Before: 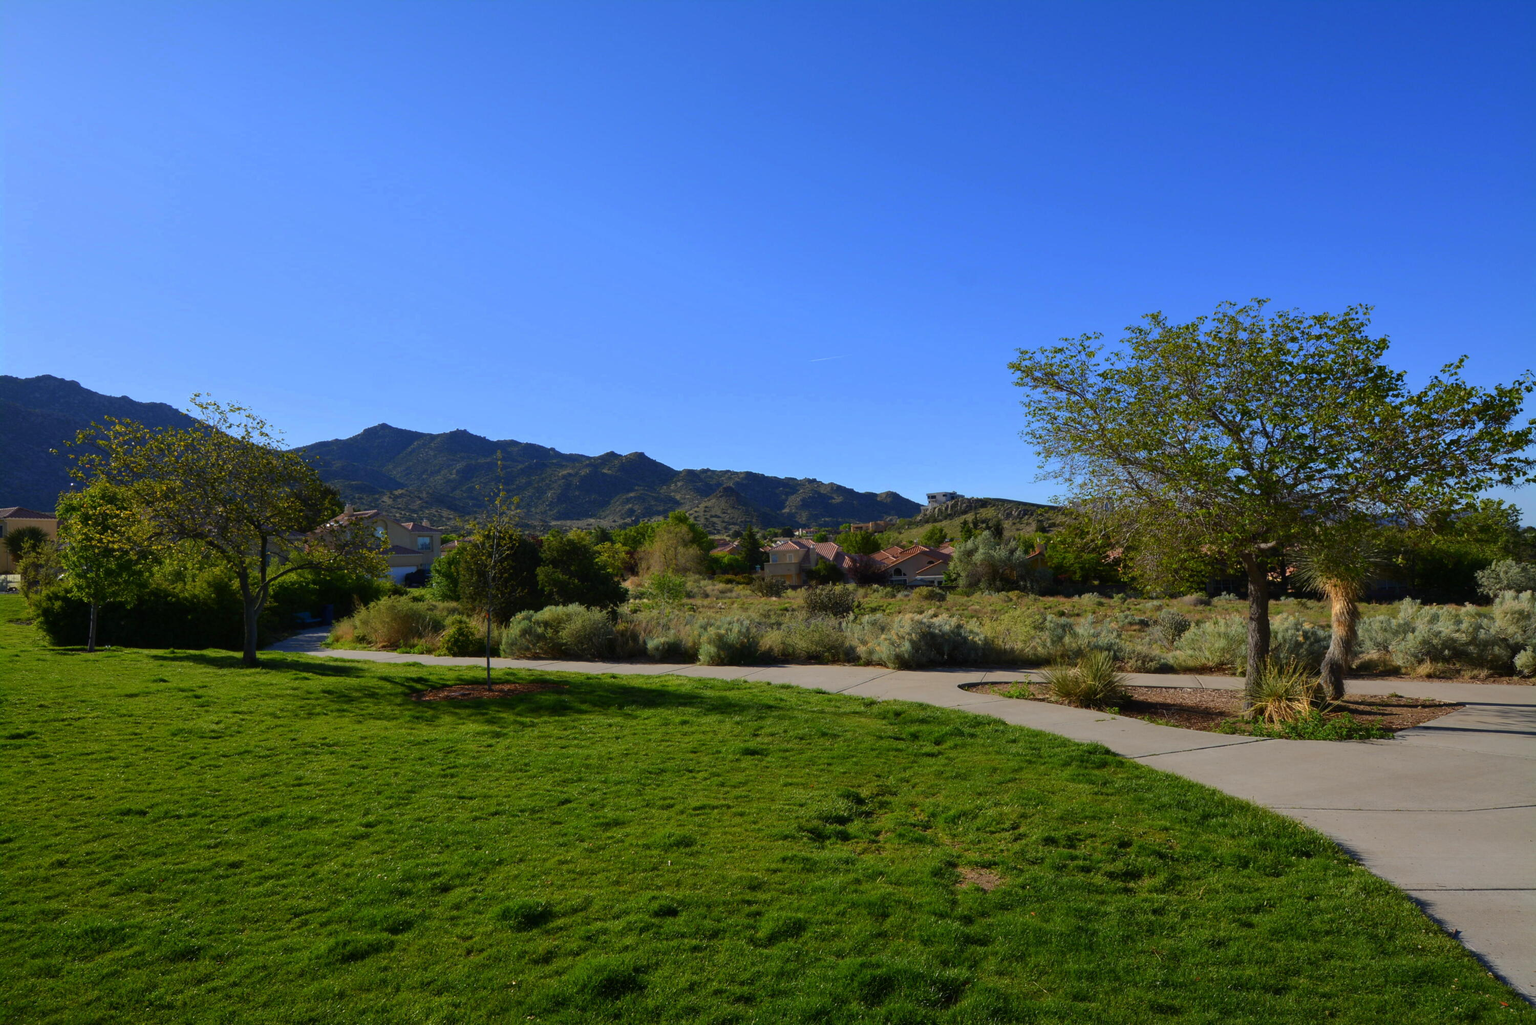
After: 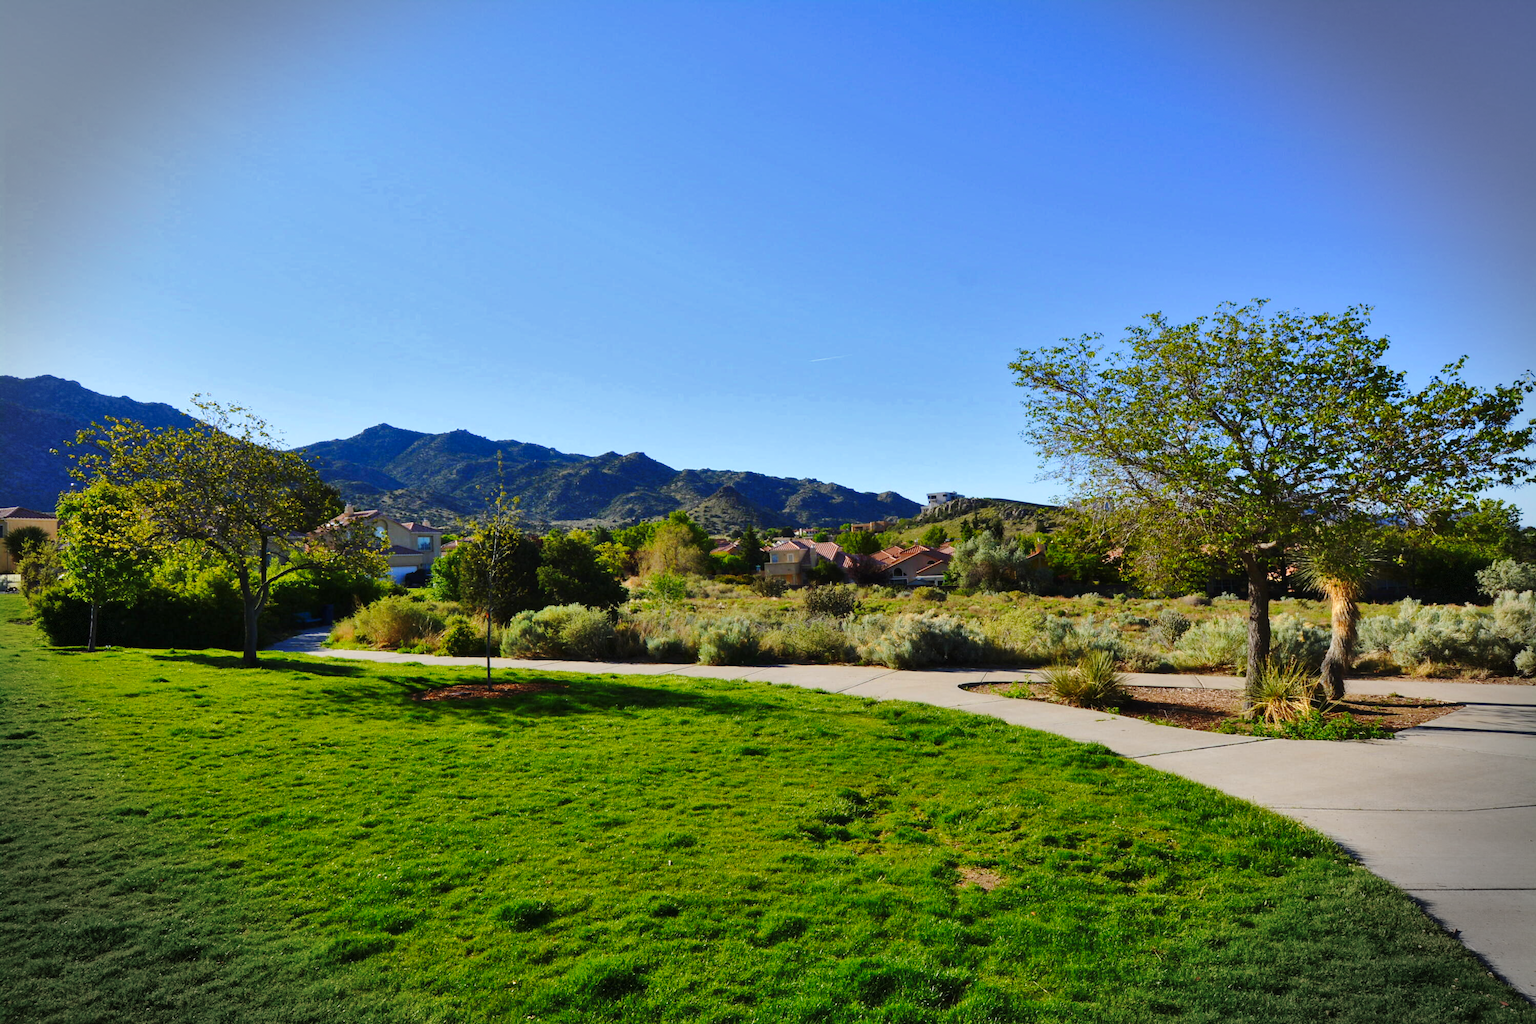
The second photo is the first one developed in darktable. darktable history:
base curve: curves: ch0 [(0, 0) (0.028, 0.03) (0.121, 0.232) (0.46, 0.748) (0.859, 0.968) (1, 1)], preserve colors none
shadows and highlights: soften with gaussian
vignetting: fall-off start 90.15%, fall-off radius 38.57%, width/height ratio 1.221, shape 1.29, dithering 8-bit output, unbound false
